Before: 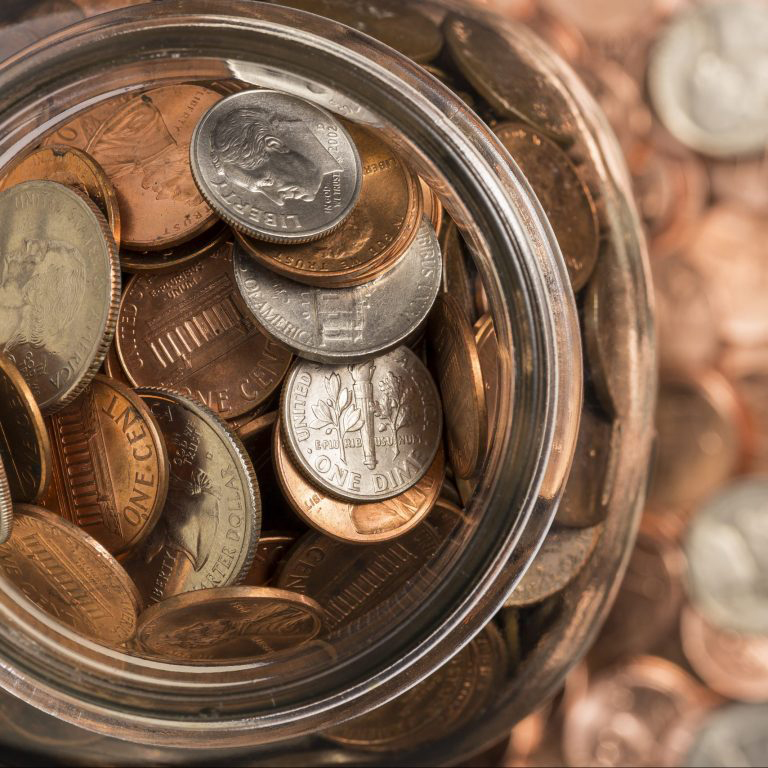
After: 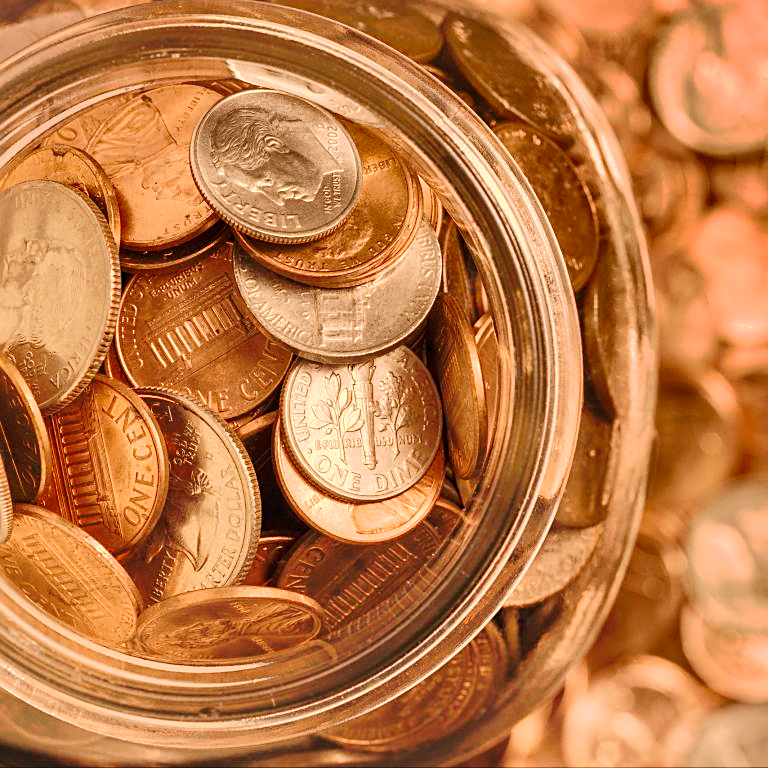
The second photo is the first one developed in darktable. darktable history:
tone curve: curves: ch0 [(0, 0) (0.003, 0.021) (0.011, 0.033) (0.025, 0.059) (0.044, 0.097) (0.069, 0.141) (0.1, 0.186) (0.136, 0.237) (0.177, 0.298) (0.224, 0.378) (0.277, 0.47) (0.335, 0.542) (0.399, 0.605) (0.468, 0.678) (0.543, 0.724) (0.623, 0.787) (0.709, 0.829) (0.801, 0.875) (0.898, 0.912) (1, 1)], preserve colors none
sharpen: on, module defaults
white balance: red 1.467, blue 0.684
shadows and highlights: shadows 24.5, highlights -78.15, soften with gaussian
